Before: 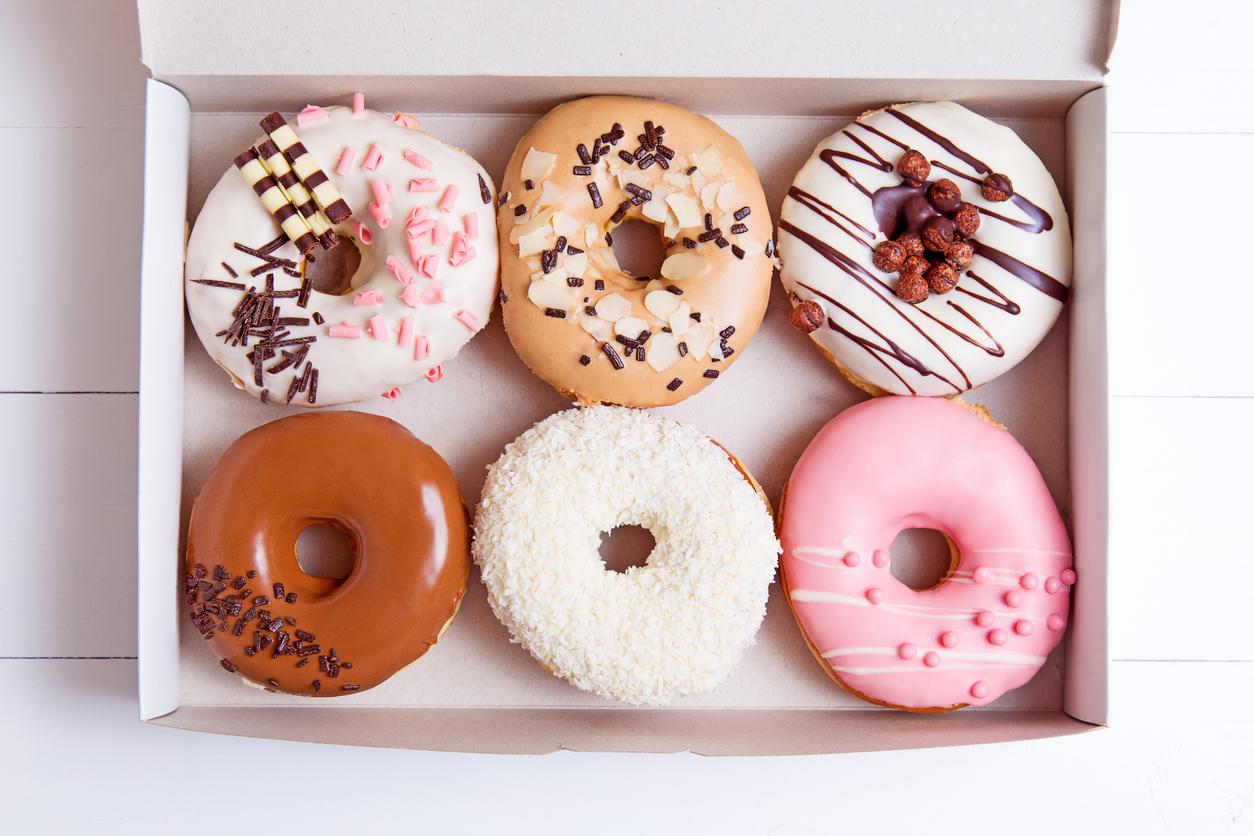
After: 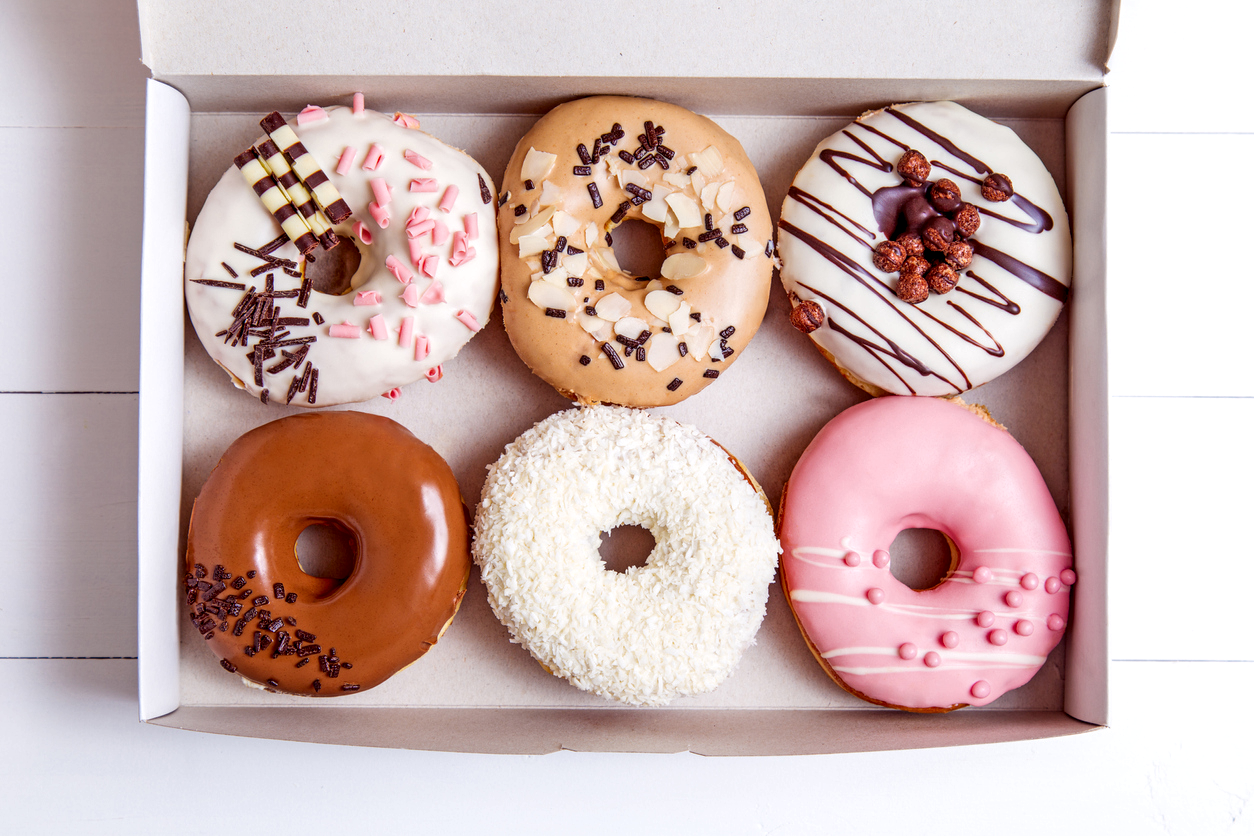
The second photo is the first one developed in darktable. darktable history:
local contrast: highlights 30%, detail 150%
